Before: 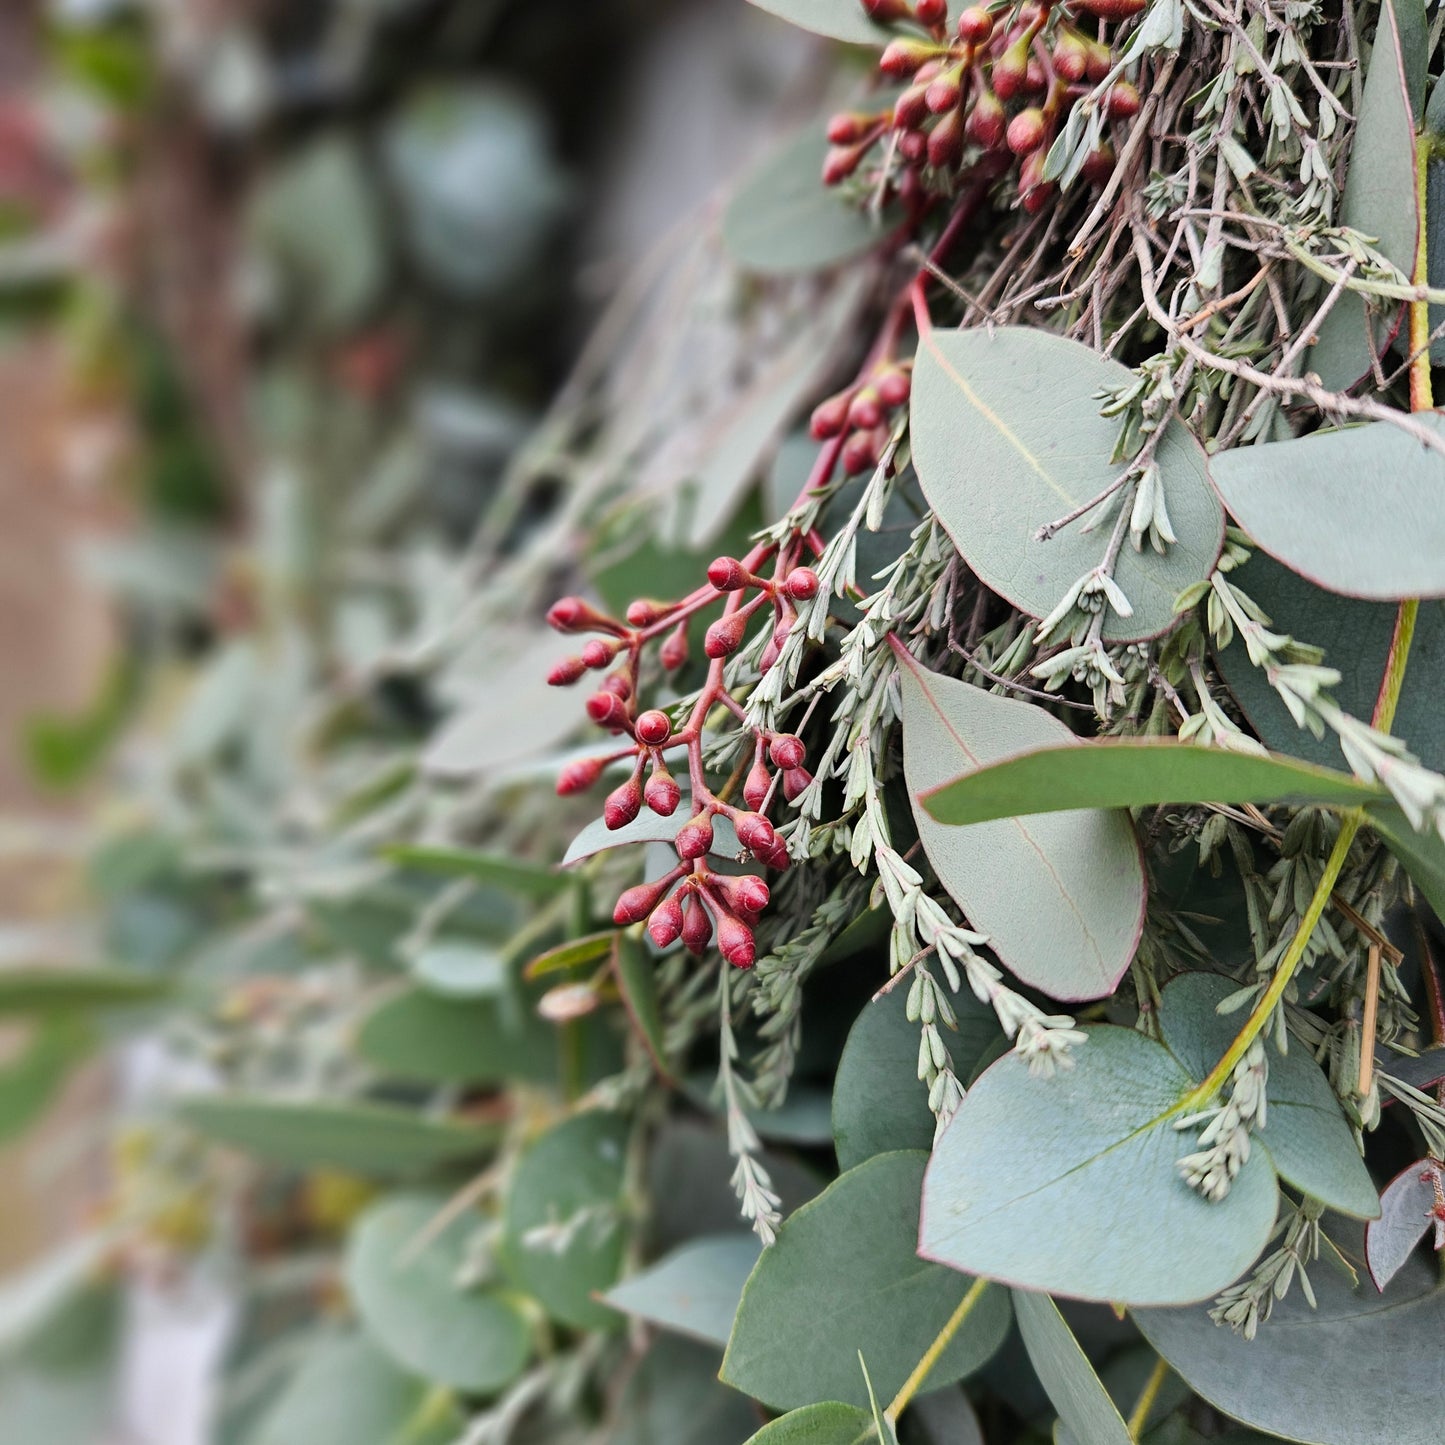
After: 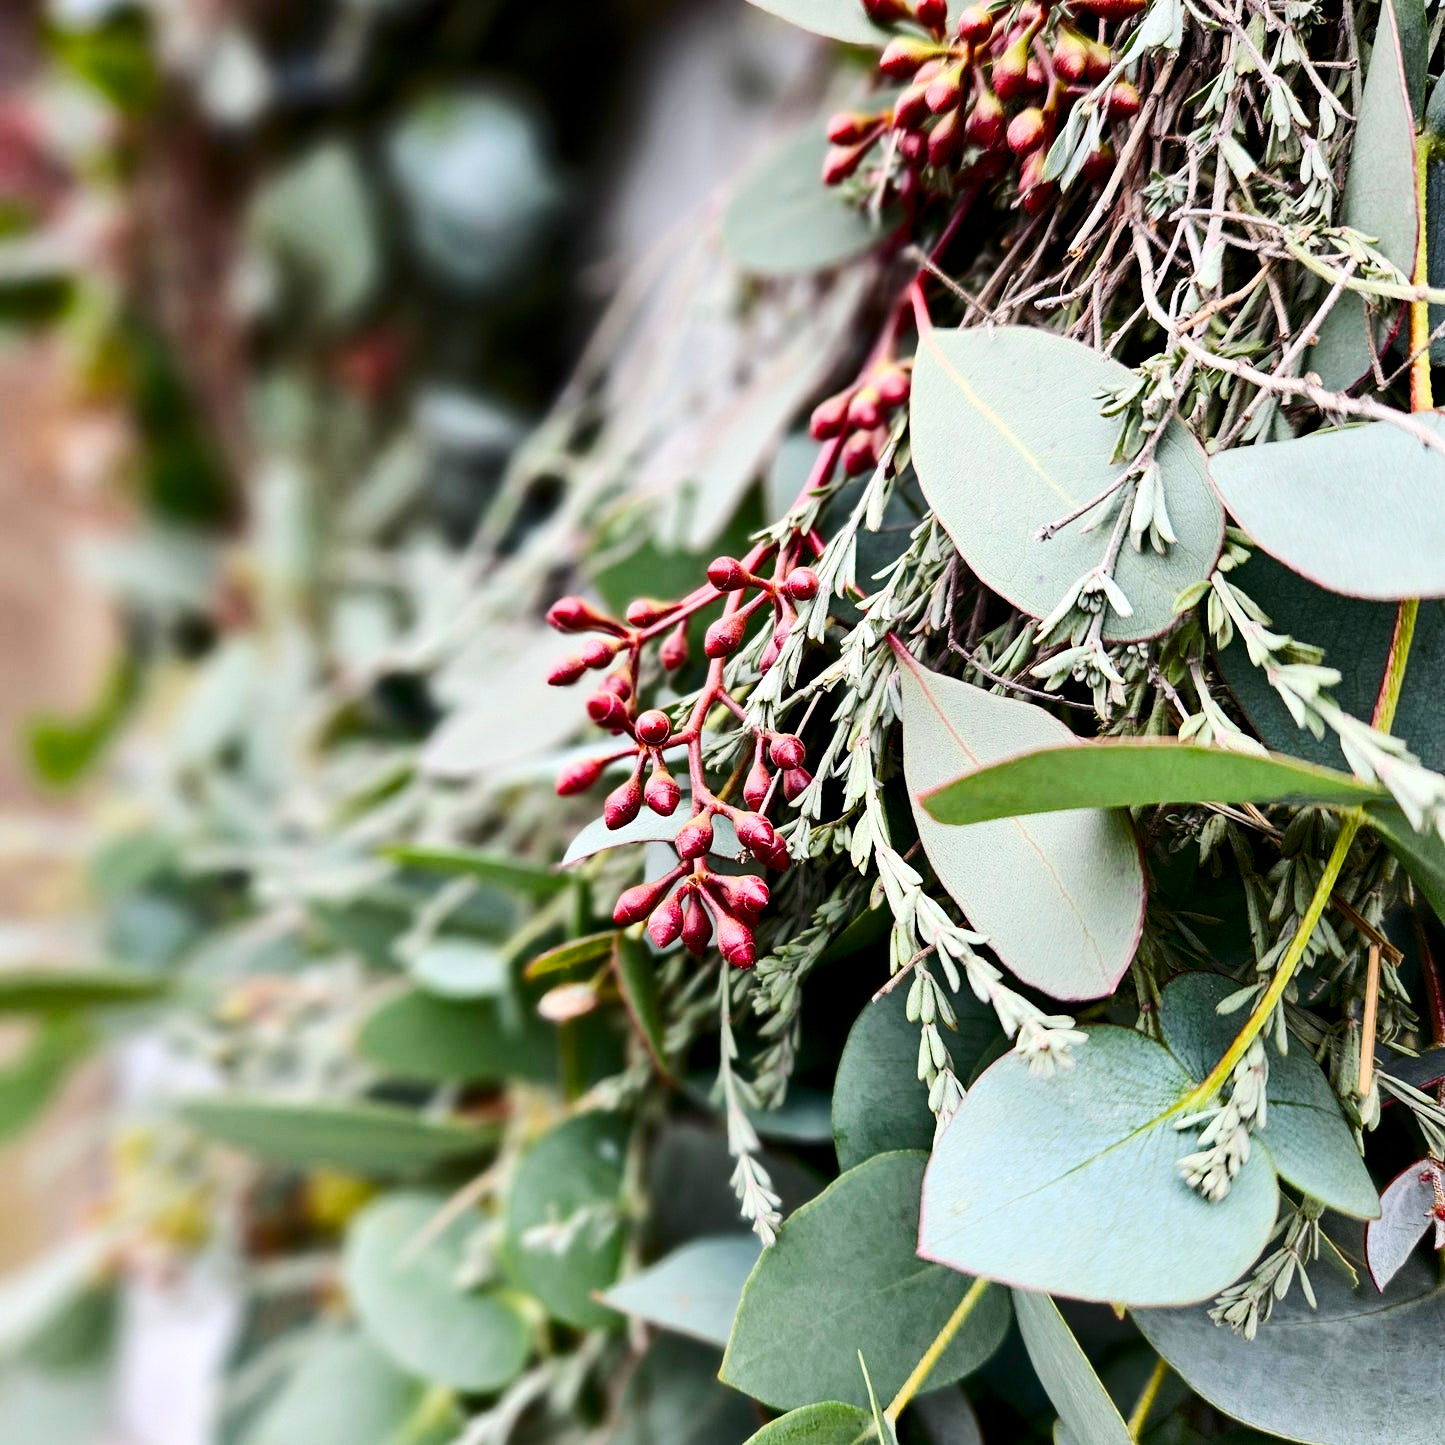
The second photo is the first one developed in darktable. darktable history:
color balance rgb: global offset › luminance -0.51%, perceptual saturation grading › global saturation 27.53%, perceptual saturation grading › highlights -25%, perceptual saturation grading › shadows 25%, perceptual brilliance grading › highlights 6.62%, perceptual brilliance grading › mid-tones 17.07%, perceptual brilliance grading › shadows -5.23%
contrast brightness saturation: contrast 0.28
